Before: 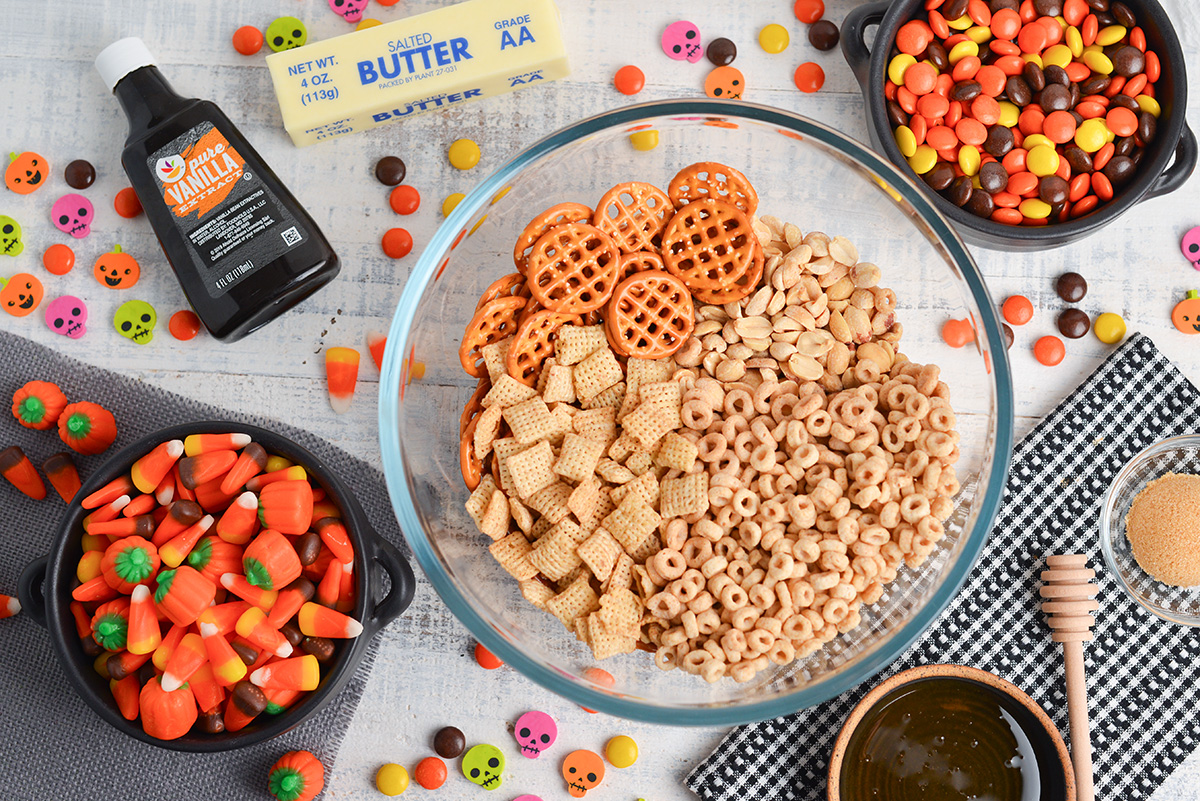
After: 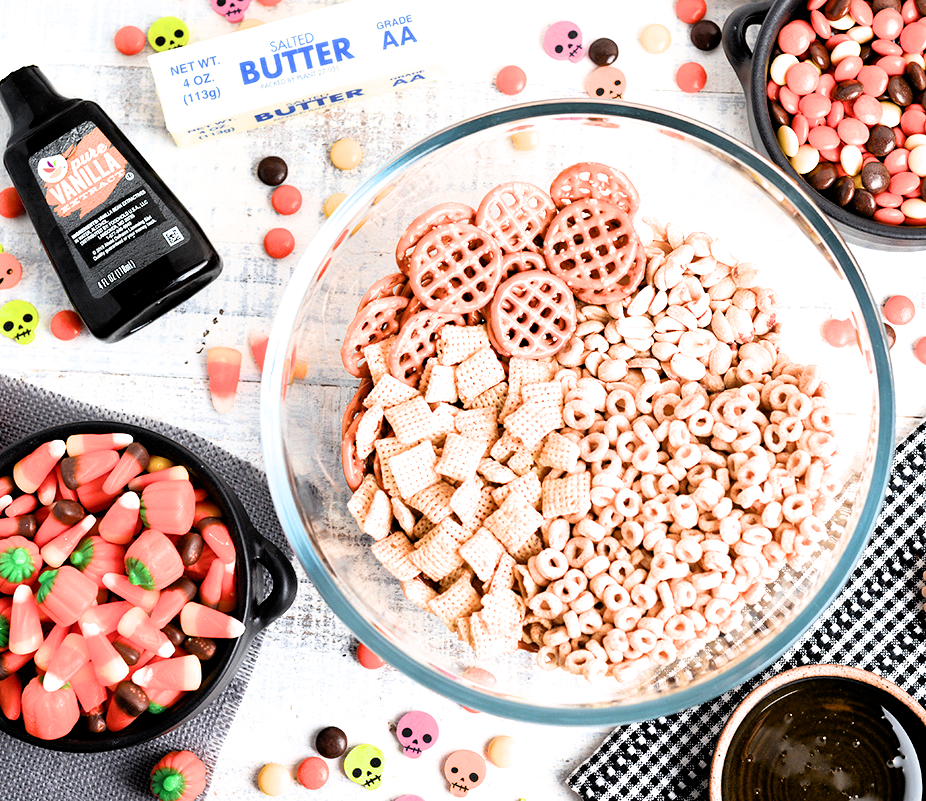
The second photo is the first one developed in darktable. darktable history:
crop: left 9.853%, right 12.902%
exposure: black level correction 0, exposure 0.692 EV, compensate highlight preservation false
filmic rgb: black relative exposure -3.65 EV, white relative exposure 2.44 EV, hardness 3.28
